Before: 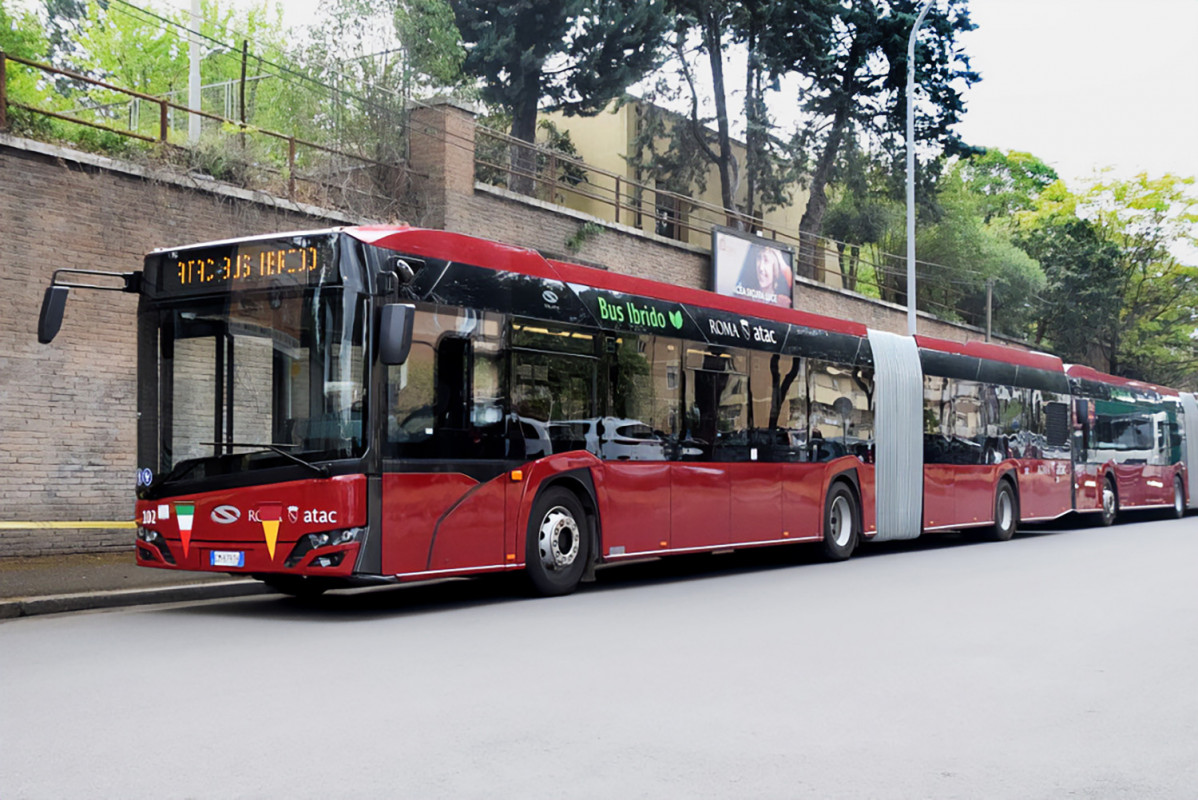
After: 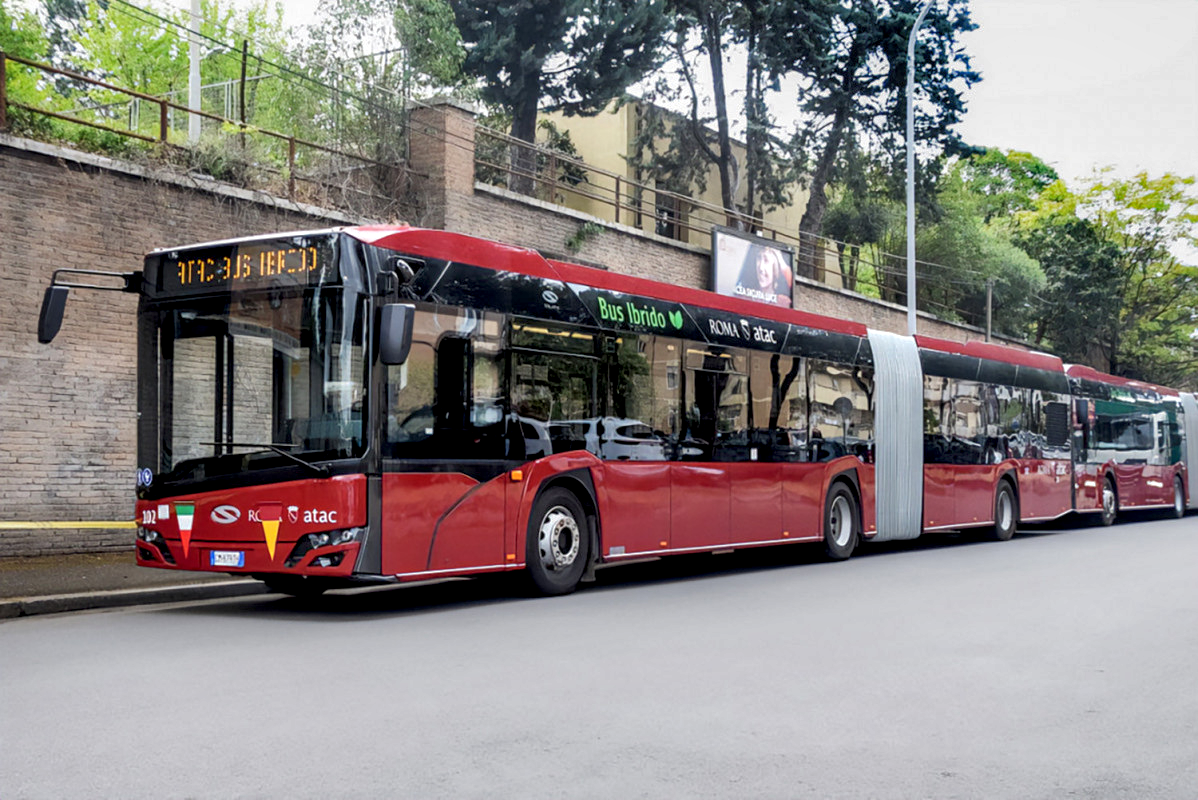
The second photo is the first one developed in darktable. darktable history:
local contrast: detail 150%
shadows and highlights: on, module defaults
